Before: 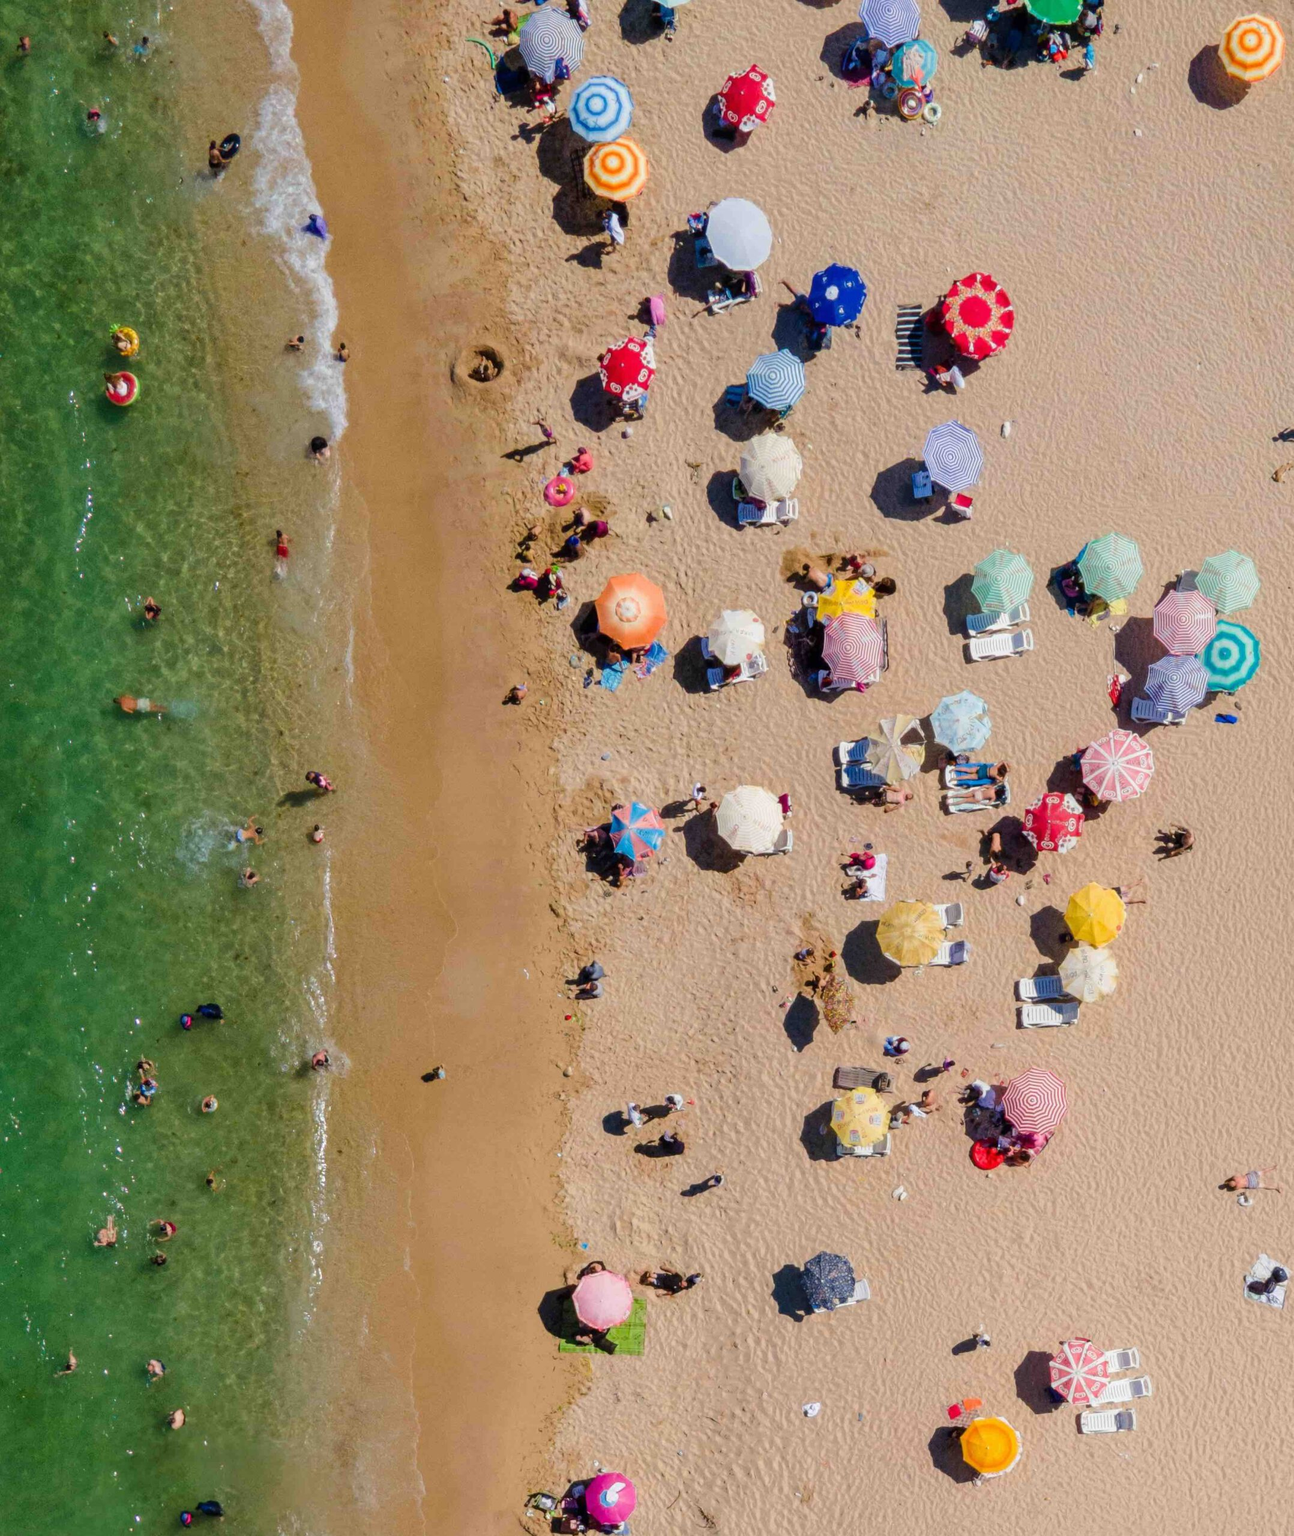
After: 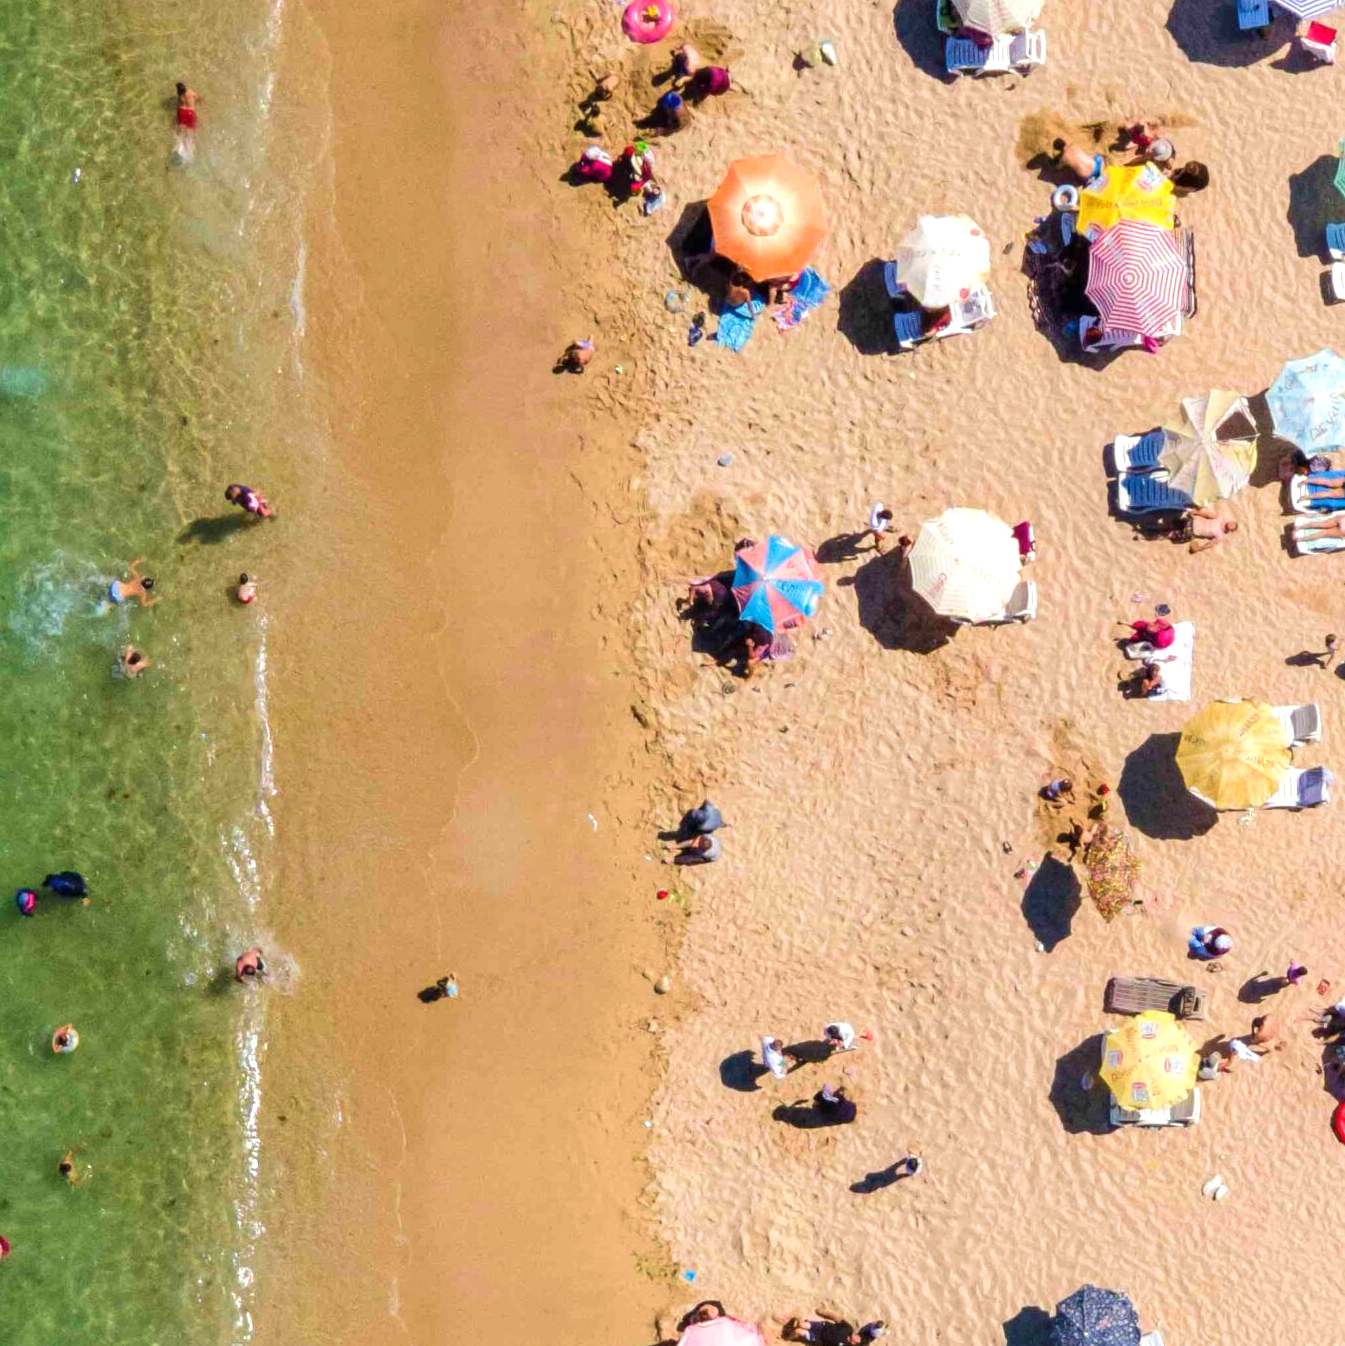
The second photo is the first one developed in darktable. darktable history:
exposure: exposure 0.585 EV, compensate highlight preservation false
crop: left 13.206%, top 31.319%, right 24.405%, bottom 16.085%
velvia: on, module defaults
